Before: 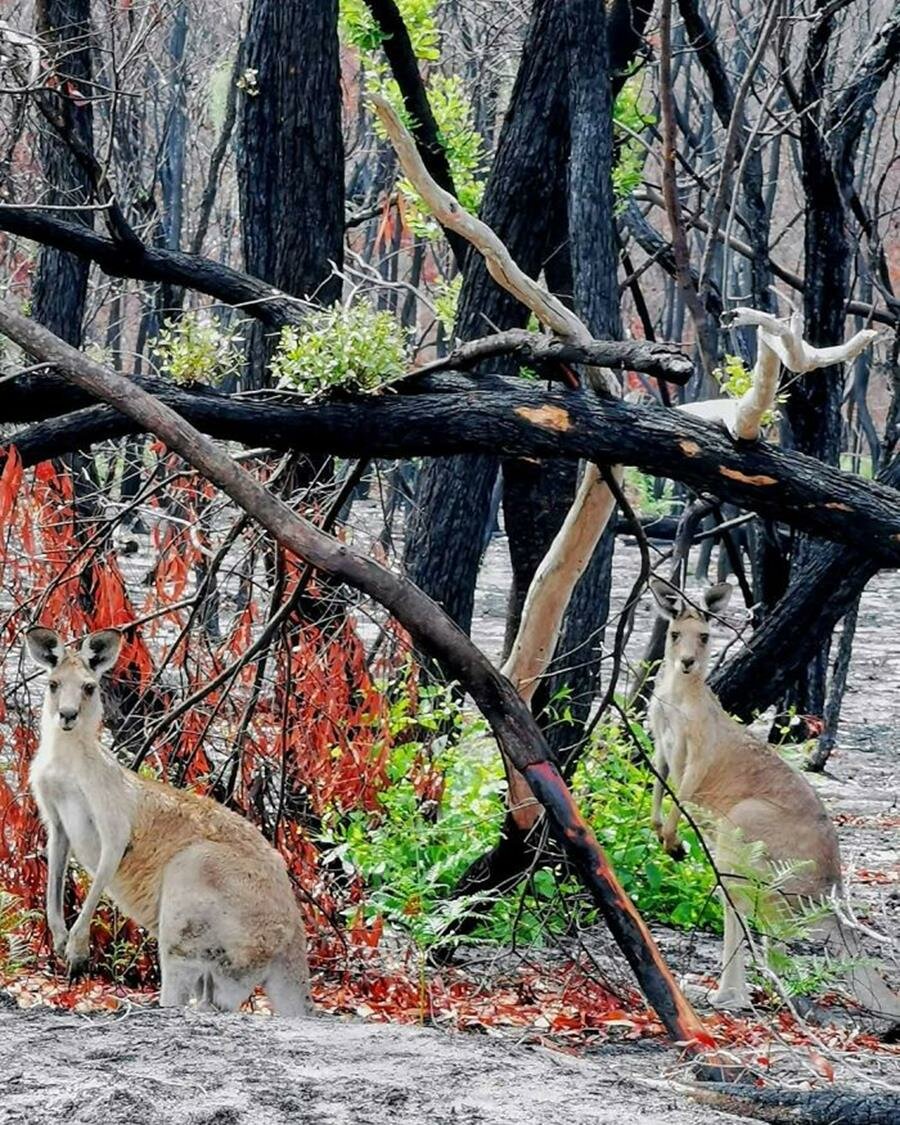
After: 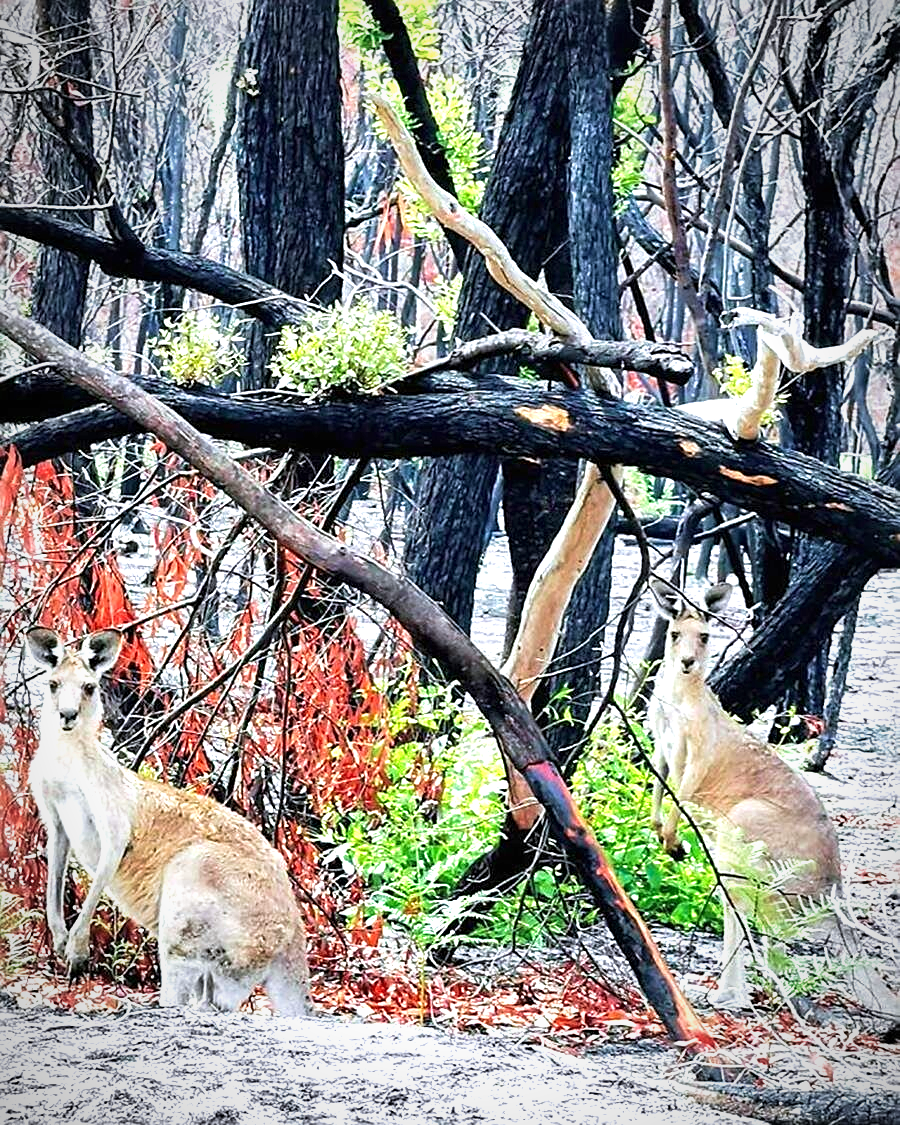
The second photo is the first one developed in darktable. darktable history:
sharpen: on, module defaults
vignetting: fall-off radius 60%, automatic ratio true
velvia: on, module defaults
white balance: red 0.974, blue 1.044
exposure: black level correction 0, exposure 1.1 EV, compensate exposure bias true, compensate highlight preservation false
